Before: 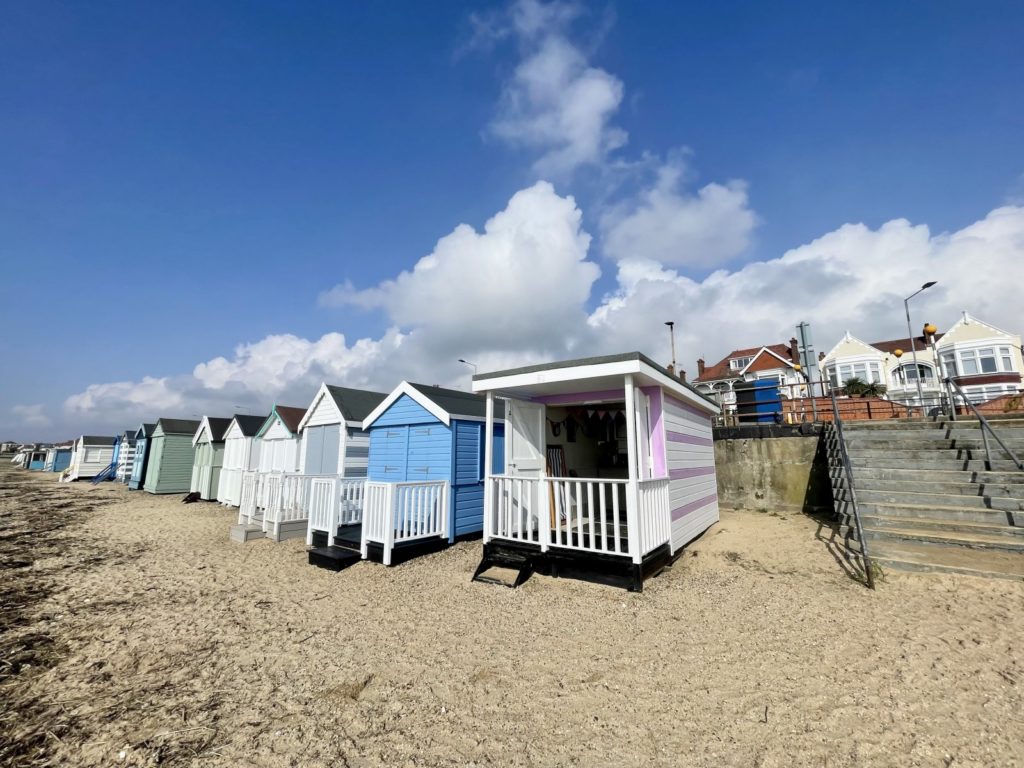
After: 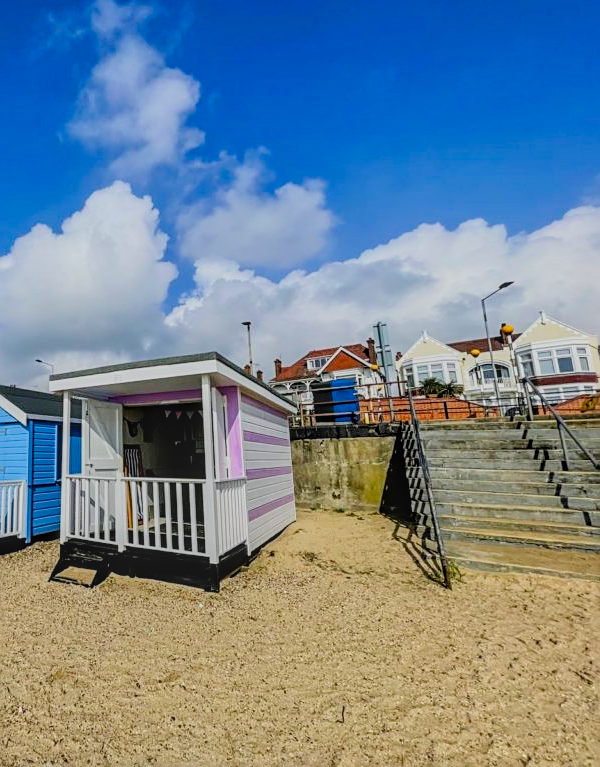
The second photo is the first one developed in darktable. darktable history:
color balance rgb: perceptual saturation grading › global saturation 20%, global vibrance 20%
sharpen: on, module defaults
filmic rgb: black relative exposure -7.65 EV, white relative exposure 4.56 EV, hardness 3.61
crop: left 41.402%
color correction: saturation 1.34
local contrast: highlights 0%, shadows 0%, detail 133%
